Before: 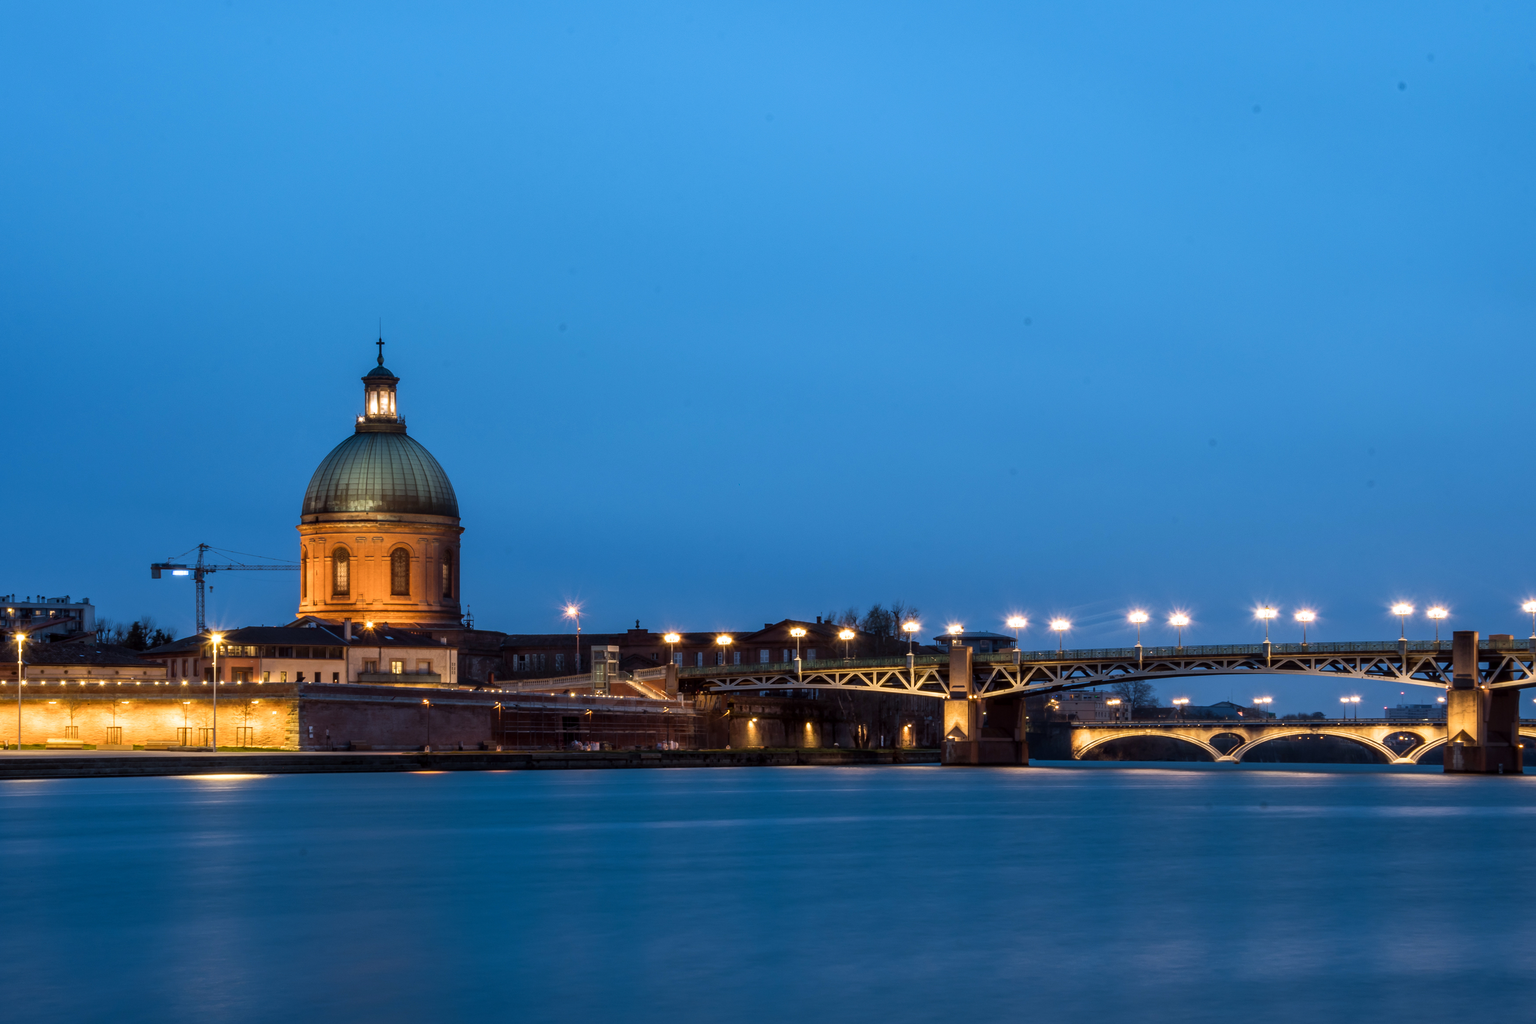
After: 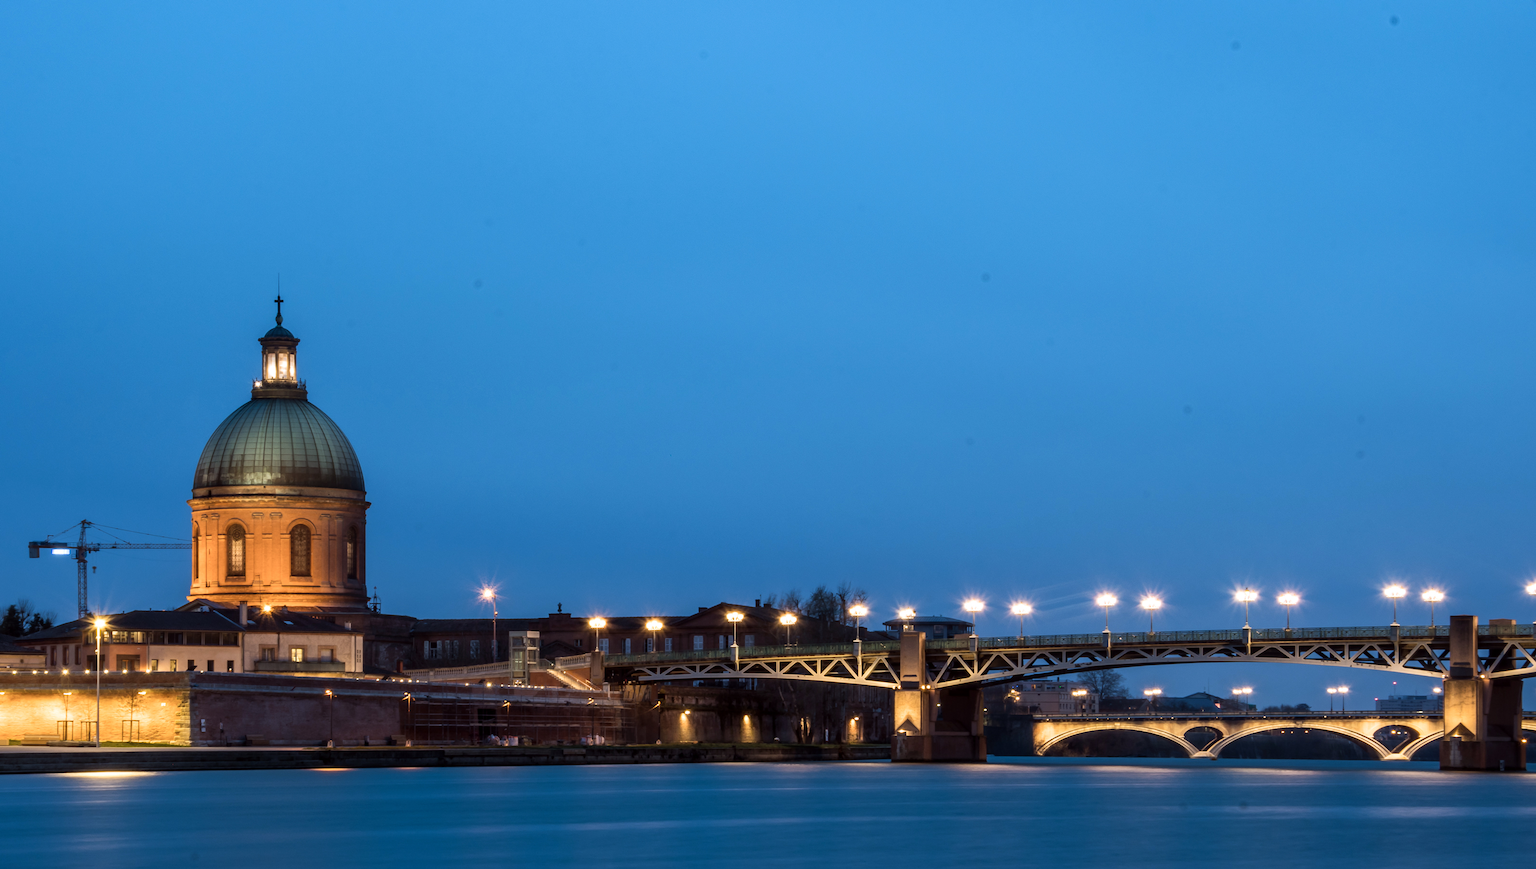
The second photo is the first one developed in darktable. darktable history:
color zones: curves: ch0 [(0, 0.5) (0.143, 0.52) (0.286, 0.5) (0.429, 0.5) (0.571, 0.5) (0.714, 0.5) (0.857, 0.5) (1, 0.5)]; ch1 [(0, 0.489) (0.155, 0.45) (0.286, 0.466) (0.429, 0.5) (0.571, 0.5) (0.714, 0.5) (0.857, 0.5) (1, 0.489)]
crop: left 8.155%, top 6.611%, bottom 15.385%
